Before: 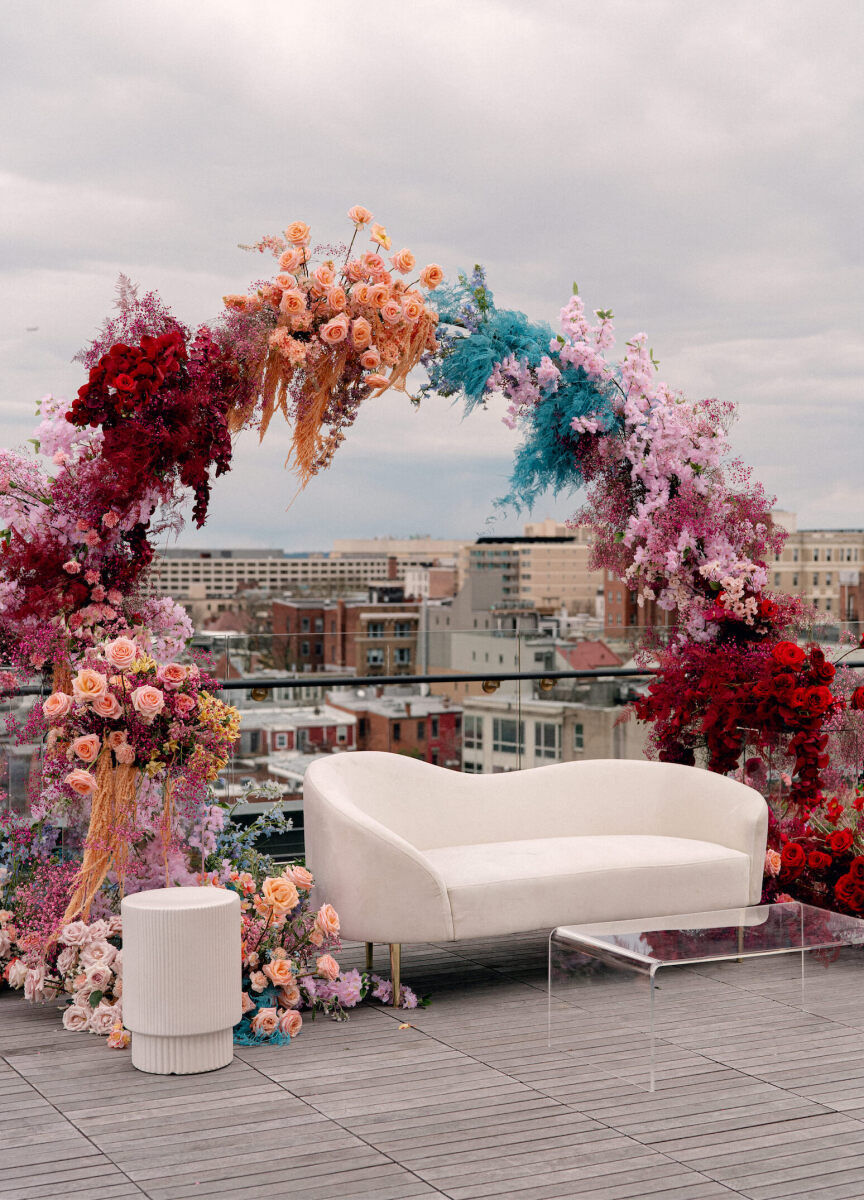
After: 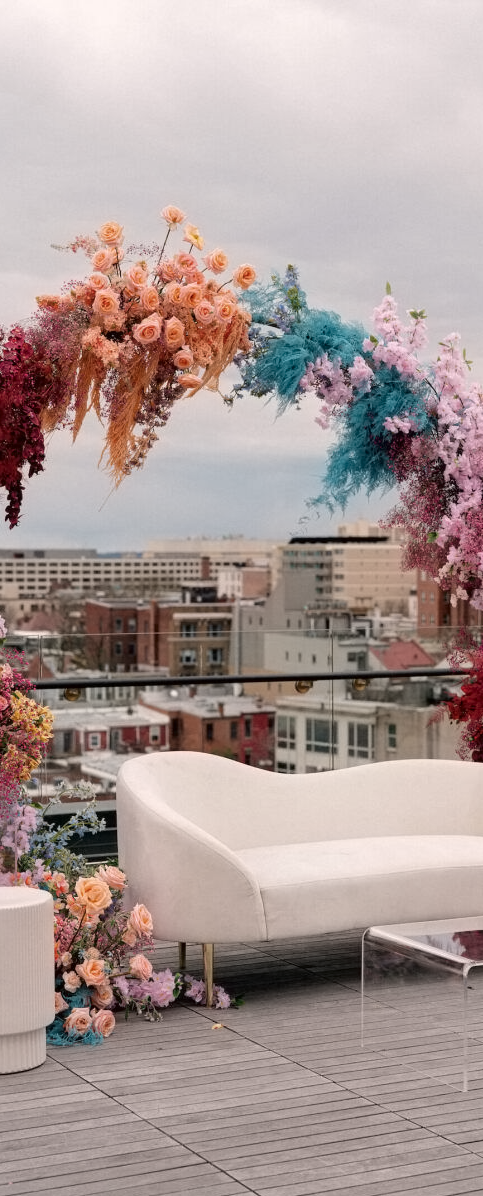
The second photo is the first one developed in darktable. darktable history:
contrast equalizer: y [[0.5 ×6], [0.5 ×6], [0.5 ×6], [0 ×6], [0, 0.039, 0.251, 0.29, 0.293, 0.292]]
crop: left 21.674%, right 22.086%
